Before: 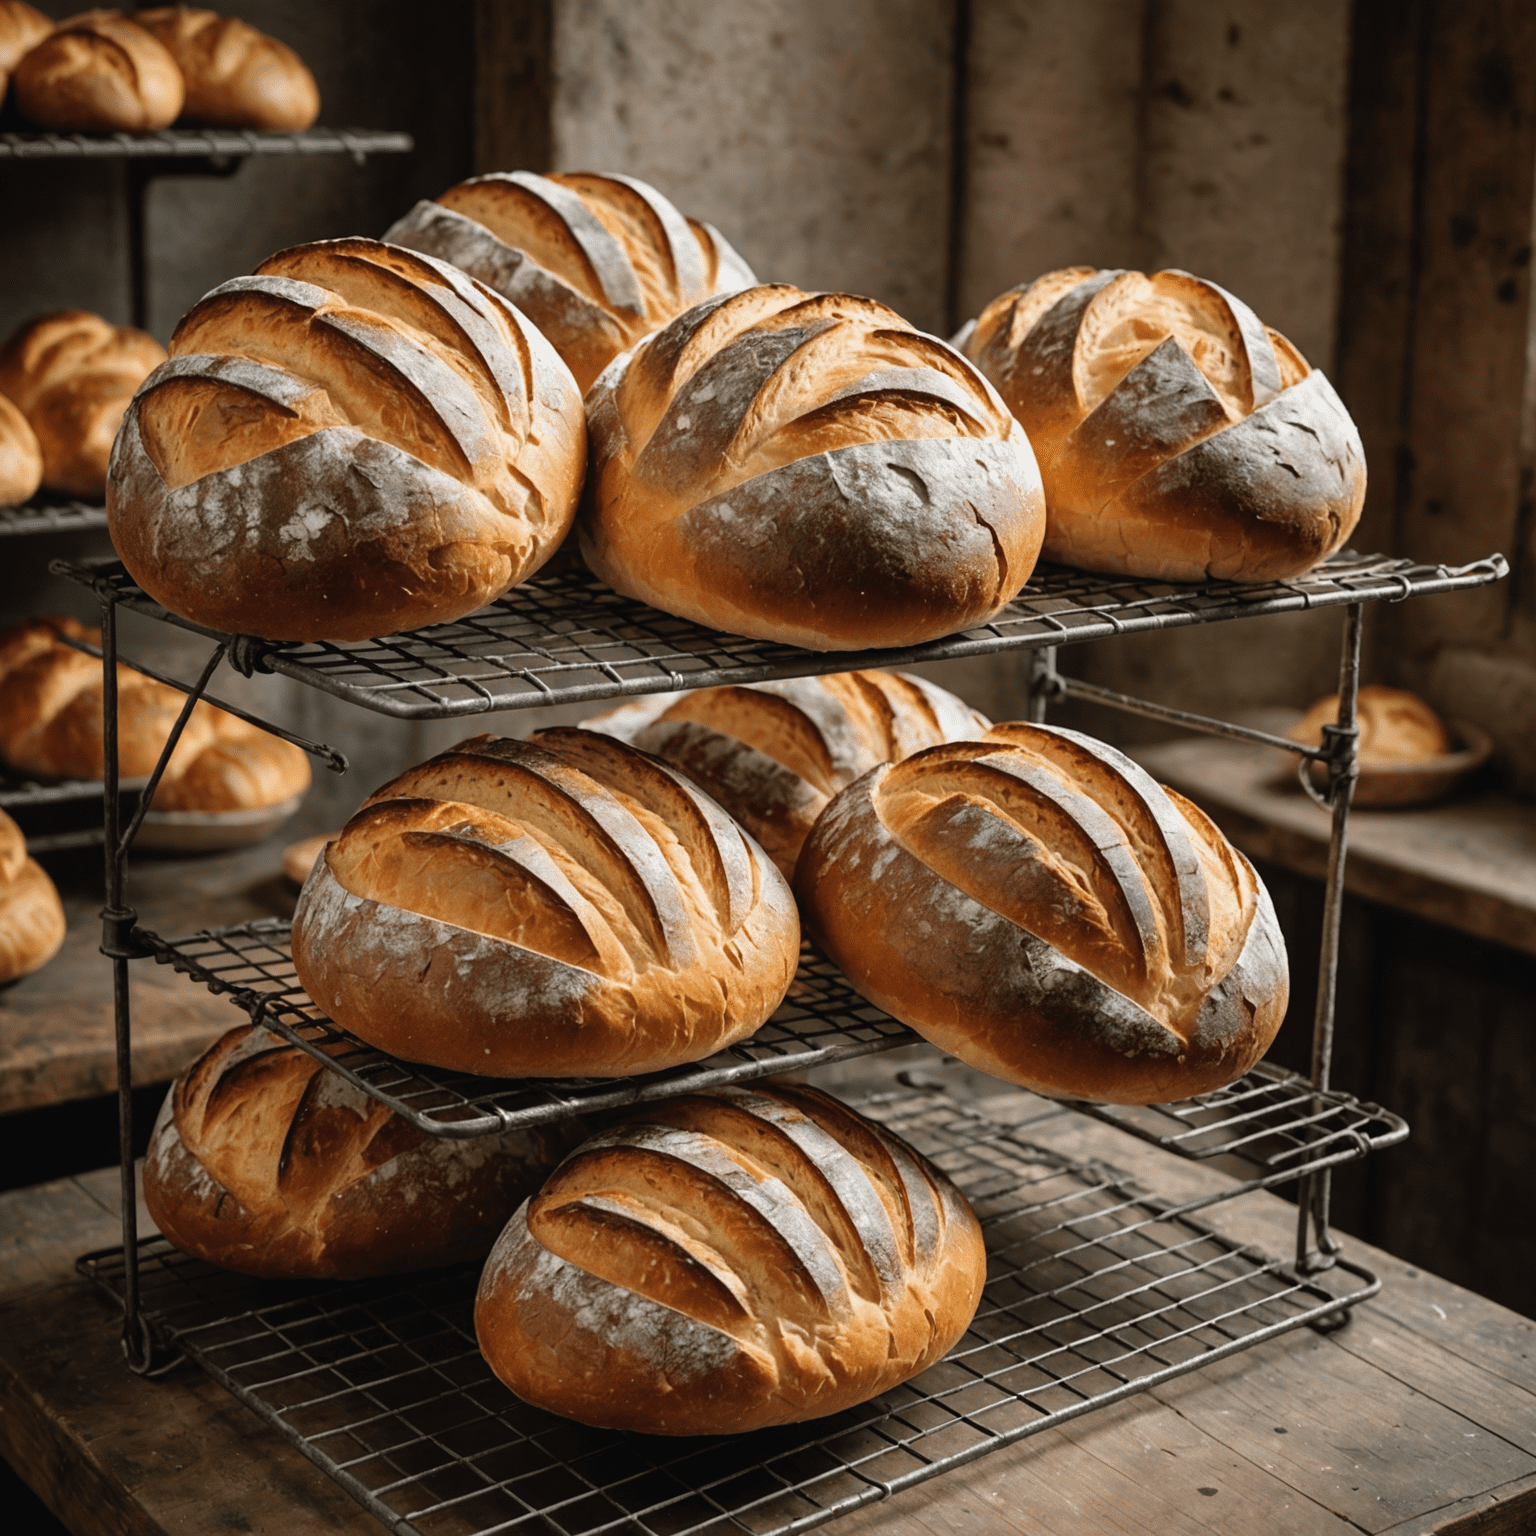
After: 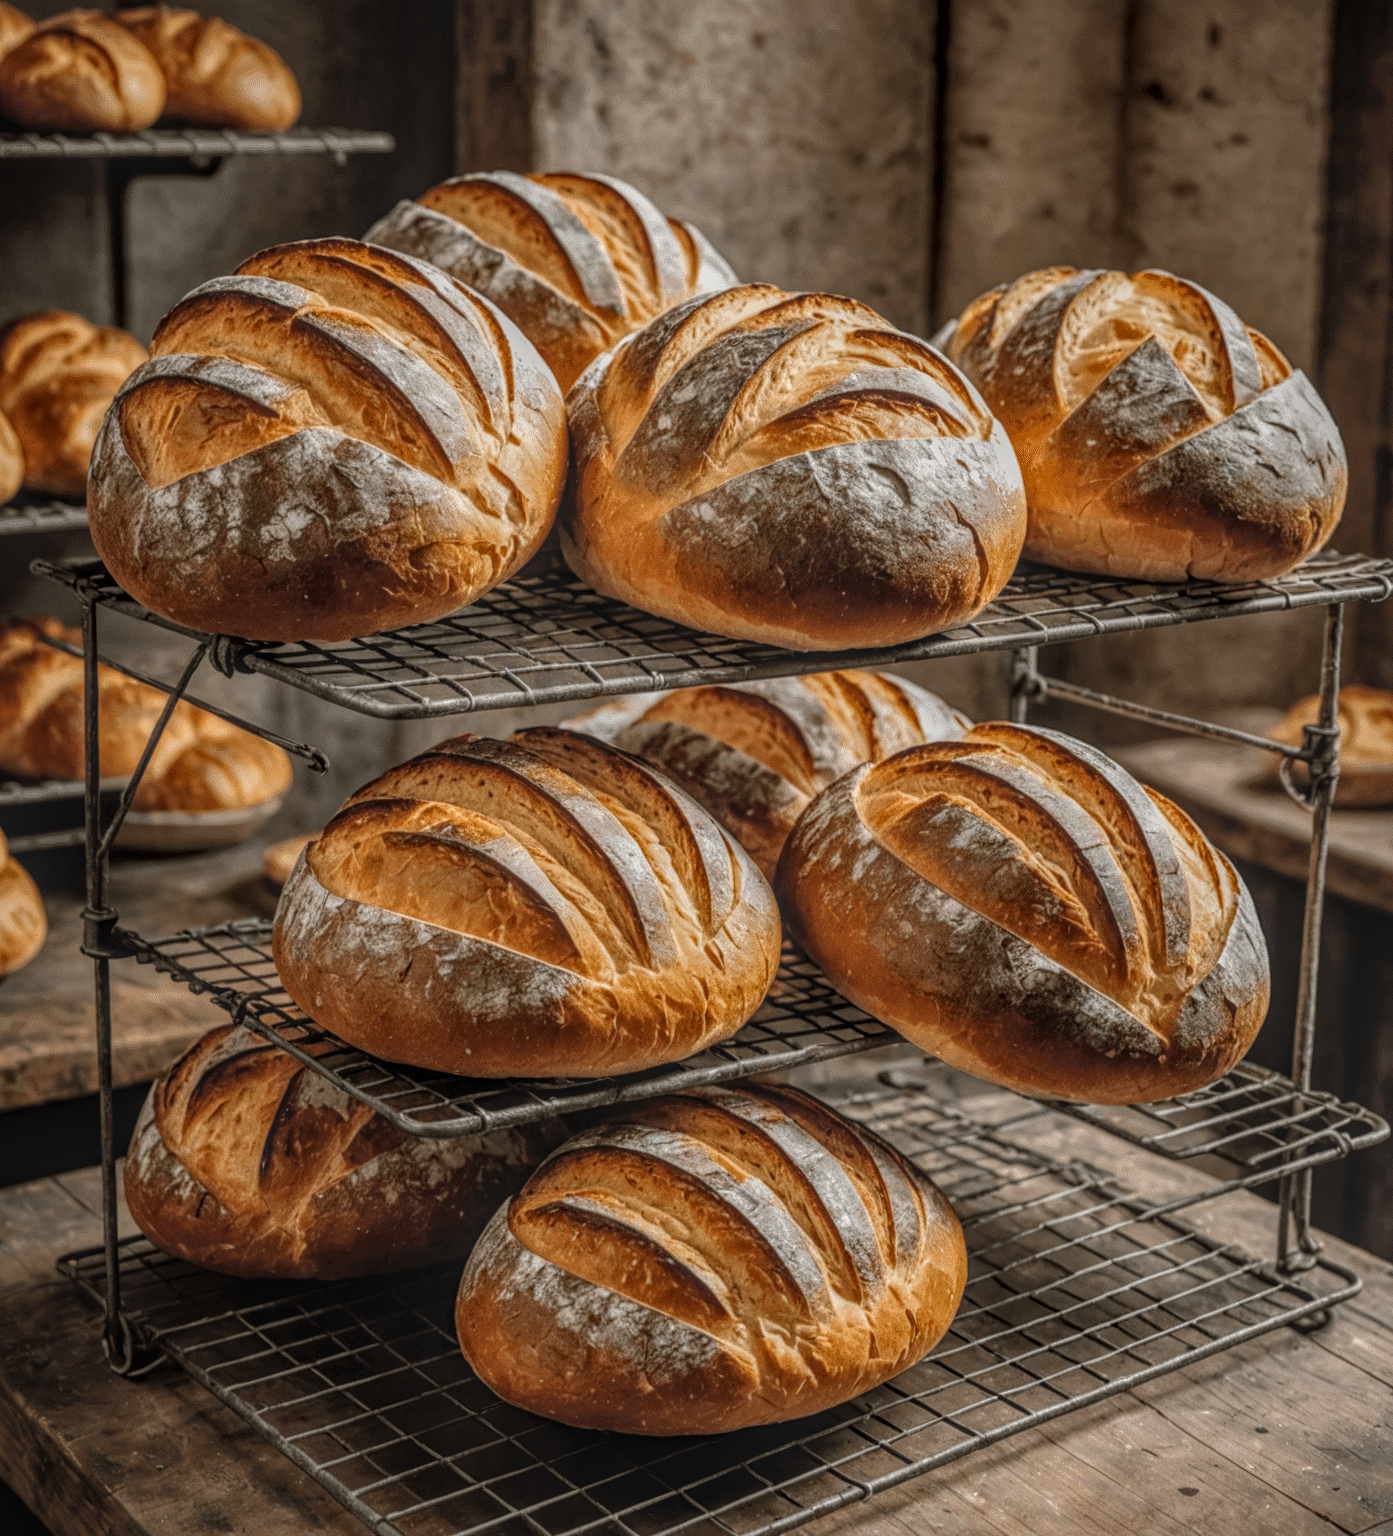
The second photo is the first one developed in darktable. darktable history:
exposure: exposure 0.18 EV, compensate exposure bias true, compensate highlight preservation false
local contrast: highlights 20%, shadows 28%, detail 201%, midtone range 0.2
crop and rotate: left 1.273%, right 7.988%
